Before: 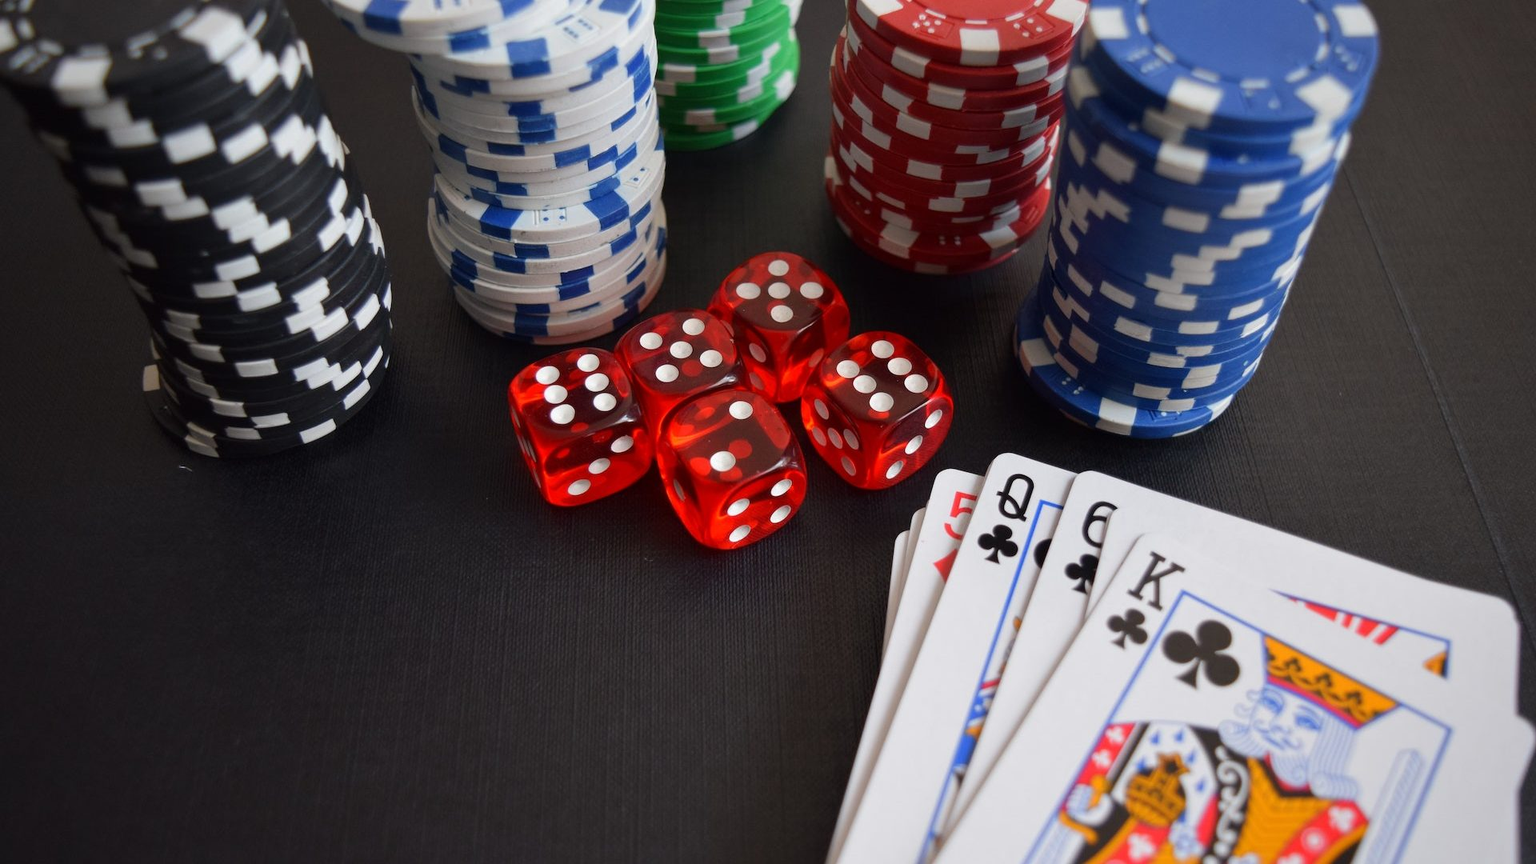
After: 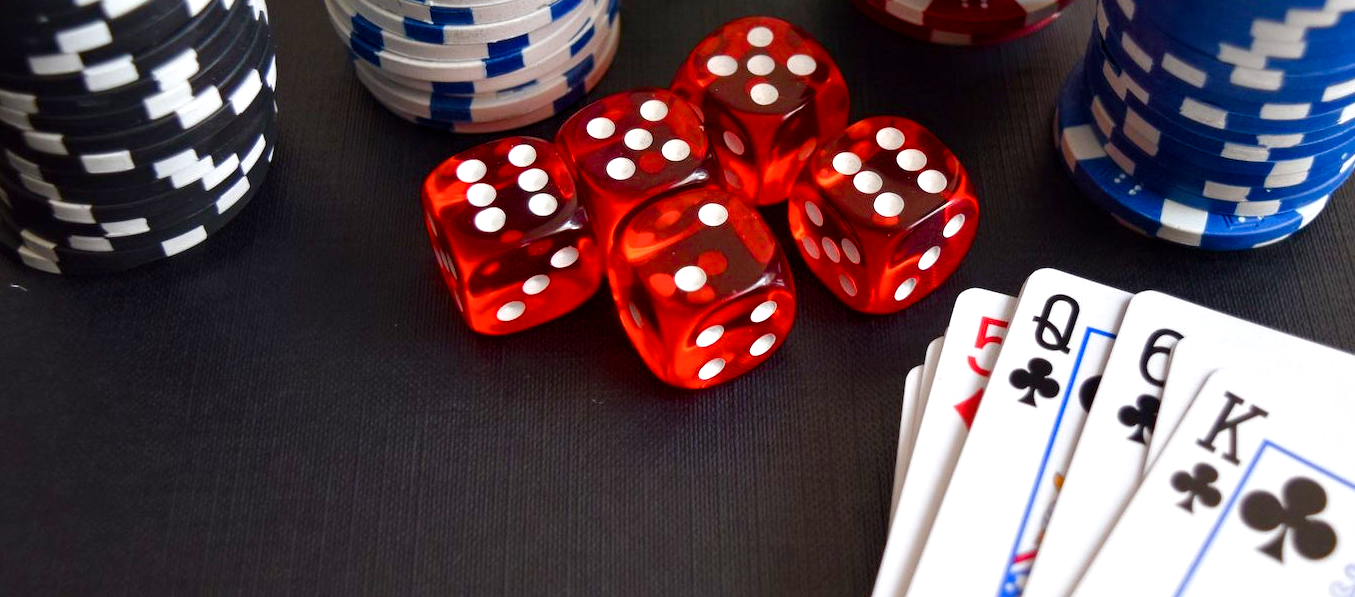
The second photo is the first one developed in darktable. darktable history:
color balance rgb: perceptual saturation grading › global saturation 25%, perceptual saturation grading › highlights -50%, perceptual saturation grading › shadows 30%, perceptual brilliance grading › global brilliance 12%, global vibrance 20%
shadows and highlights: shadows 12, white point adjustment 1.2, highlights -0.36, soften with gaussian
crop: left 11.123%, top 27.61%, right 18.3%, bottom 17.034%
contrast equalizer: y [[0.509, 0.517, 0.523, 0.523, 0.517, 0.509], [0.5 ×6], [0.5 ×6], [0 ×6], [0 ×6]]
